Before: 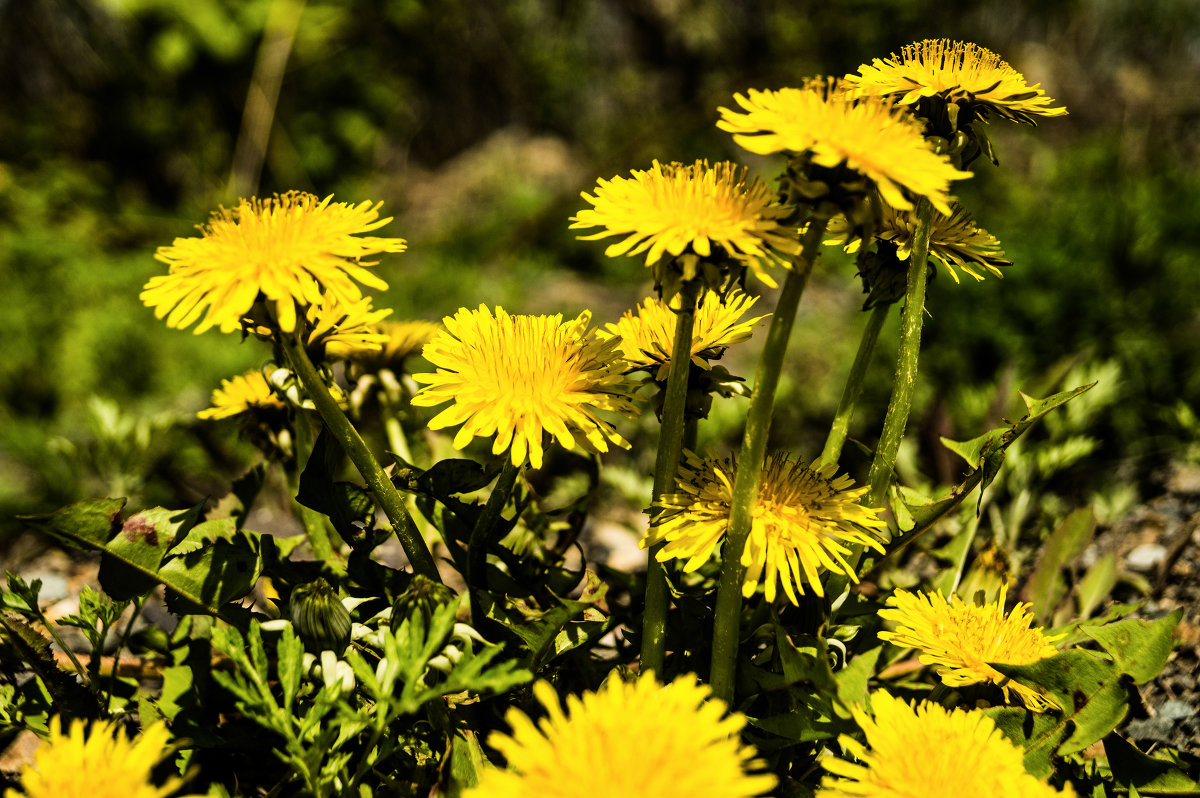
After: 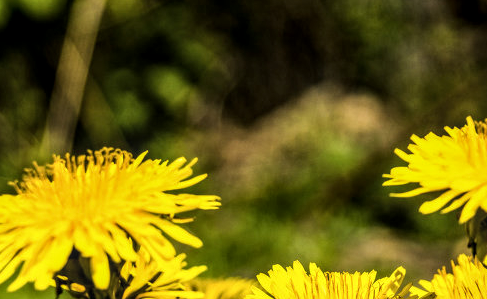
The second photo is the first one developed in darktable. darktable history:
crop: left 15.581%, top 5.438%, right 43.824%, bottom 57.063%
local contrast: on, module defaults
